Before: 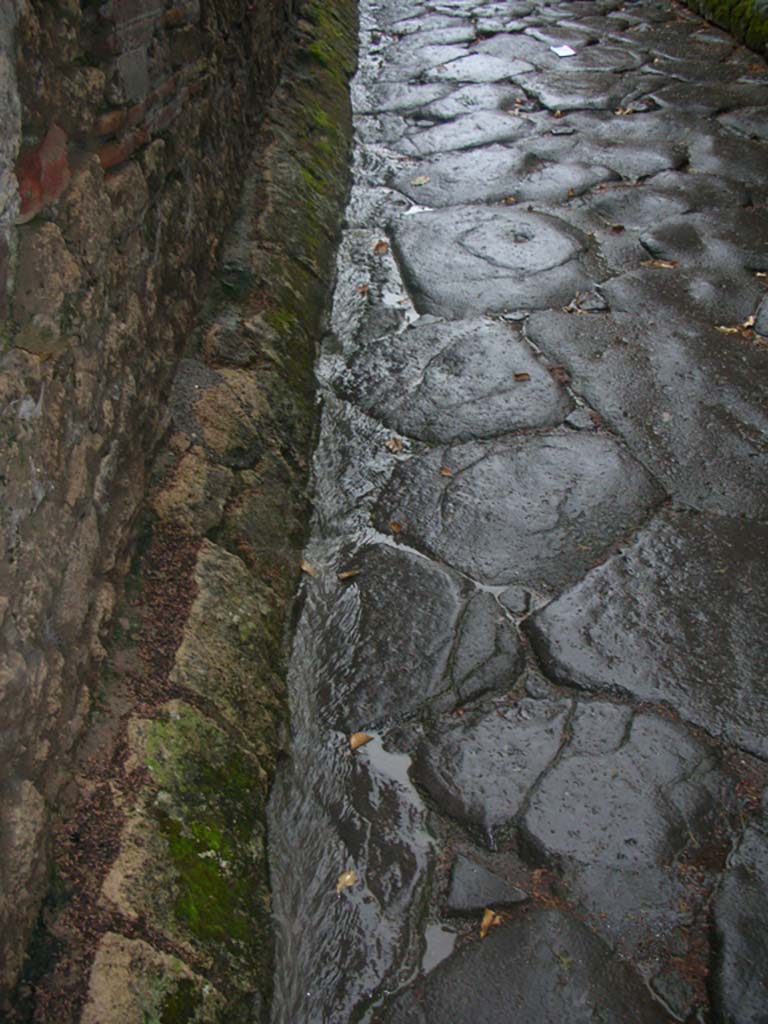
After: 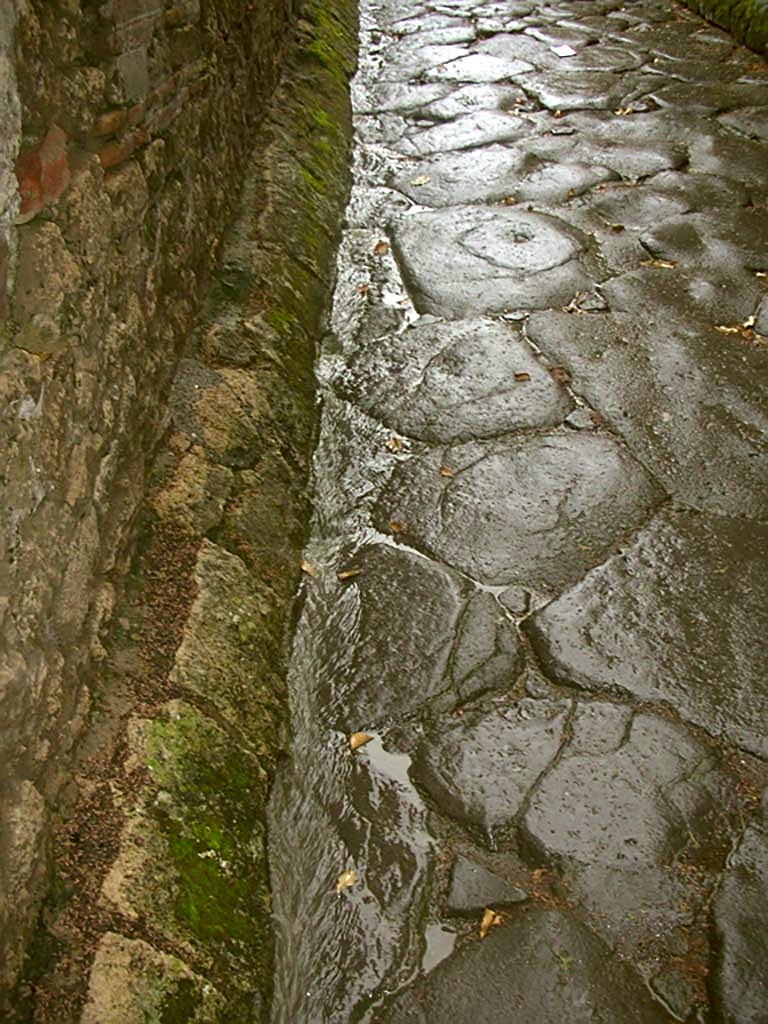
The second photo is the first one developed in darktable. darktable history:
sharpen: on, module defaults
color correction: highlights a* -1.43, highlights b* 10.12, shadows a* 0.395, shadows b* 19.35
color balance rgb: perceptual saturation grading › global saturation -3%
white balance: red 1.009, blue 1.027
exposure: black level correction 0, exposure 0.7 EV, compensate exposure bias true, compensate highlight preservation false
